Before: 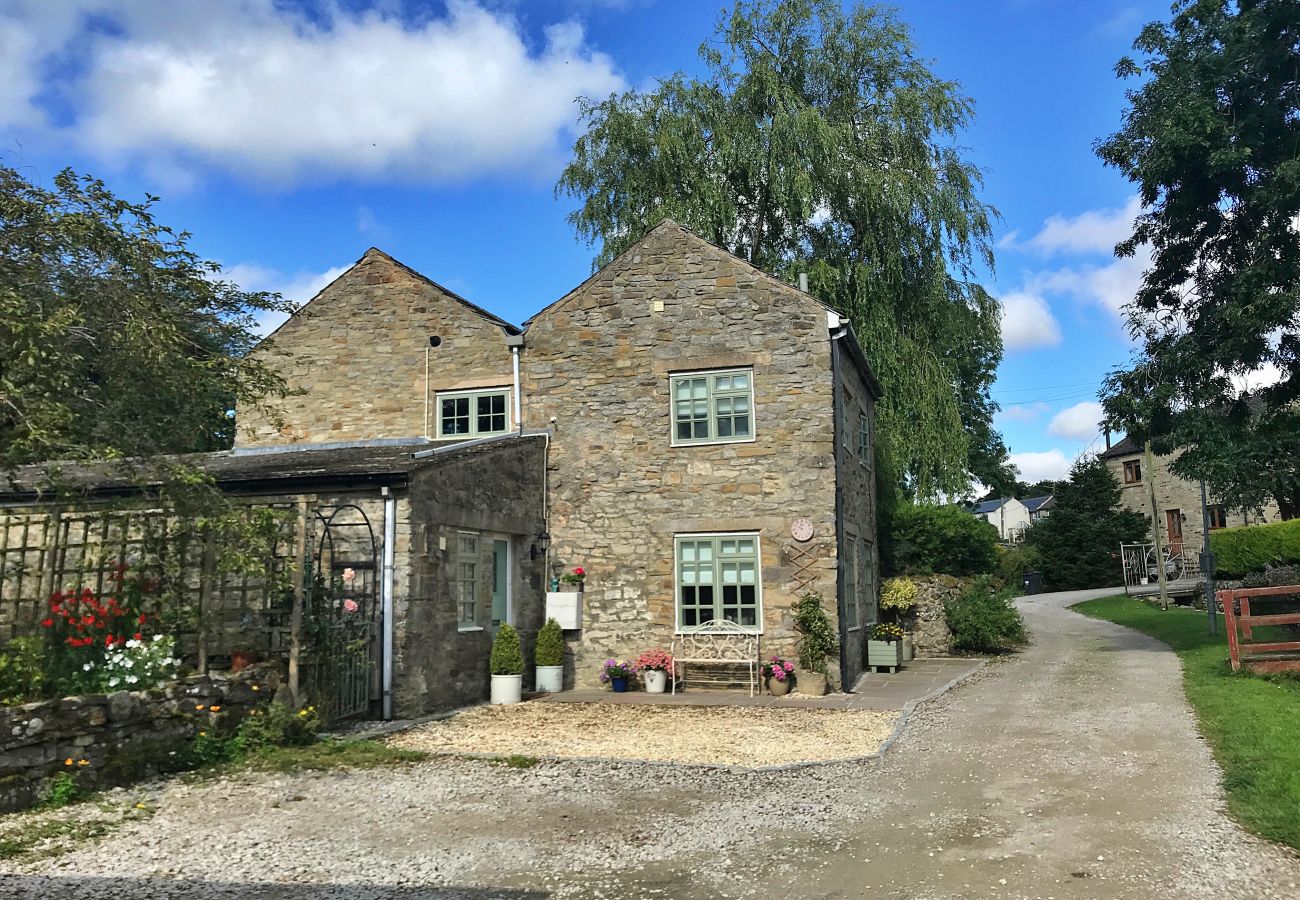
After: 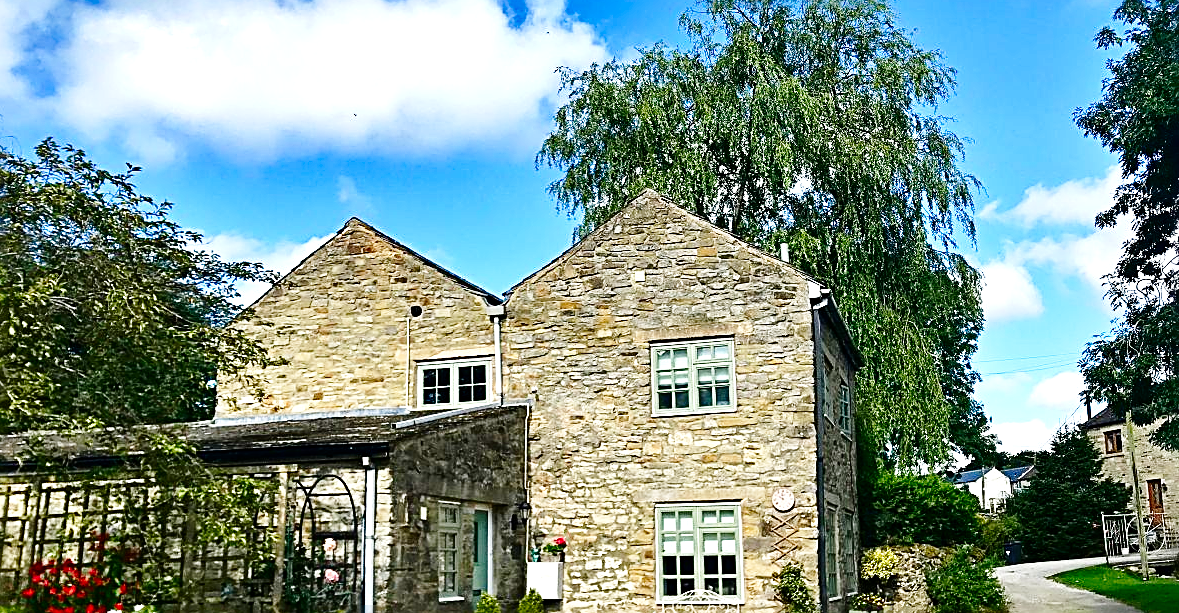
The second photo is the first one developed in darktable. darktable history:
sharpen: radius 3.049, amount 0.761
crop: left 1.513%, top 3.371%, right 7.743%, bottom 28.446%
base curve: curves: ch0 [(0, 0) (0.032, 0.025) (0.121, 0.166) (0.206, 0.329) (0.605, 0.79) (1, 1)], preserve colors none
color balance rgb: perceptual saturation grading › global saturation -0.084%, global vibrance 20%
tone equalizer: on, module defaults
exposure: black level correction 0, exposure 0.698 EV, compensate highlight preservation false
contrast brightness saturation: brightness -0.249, saturation 0.201
